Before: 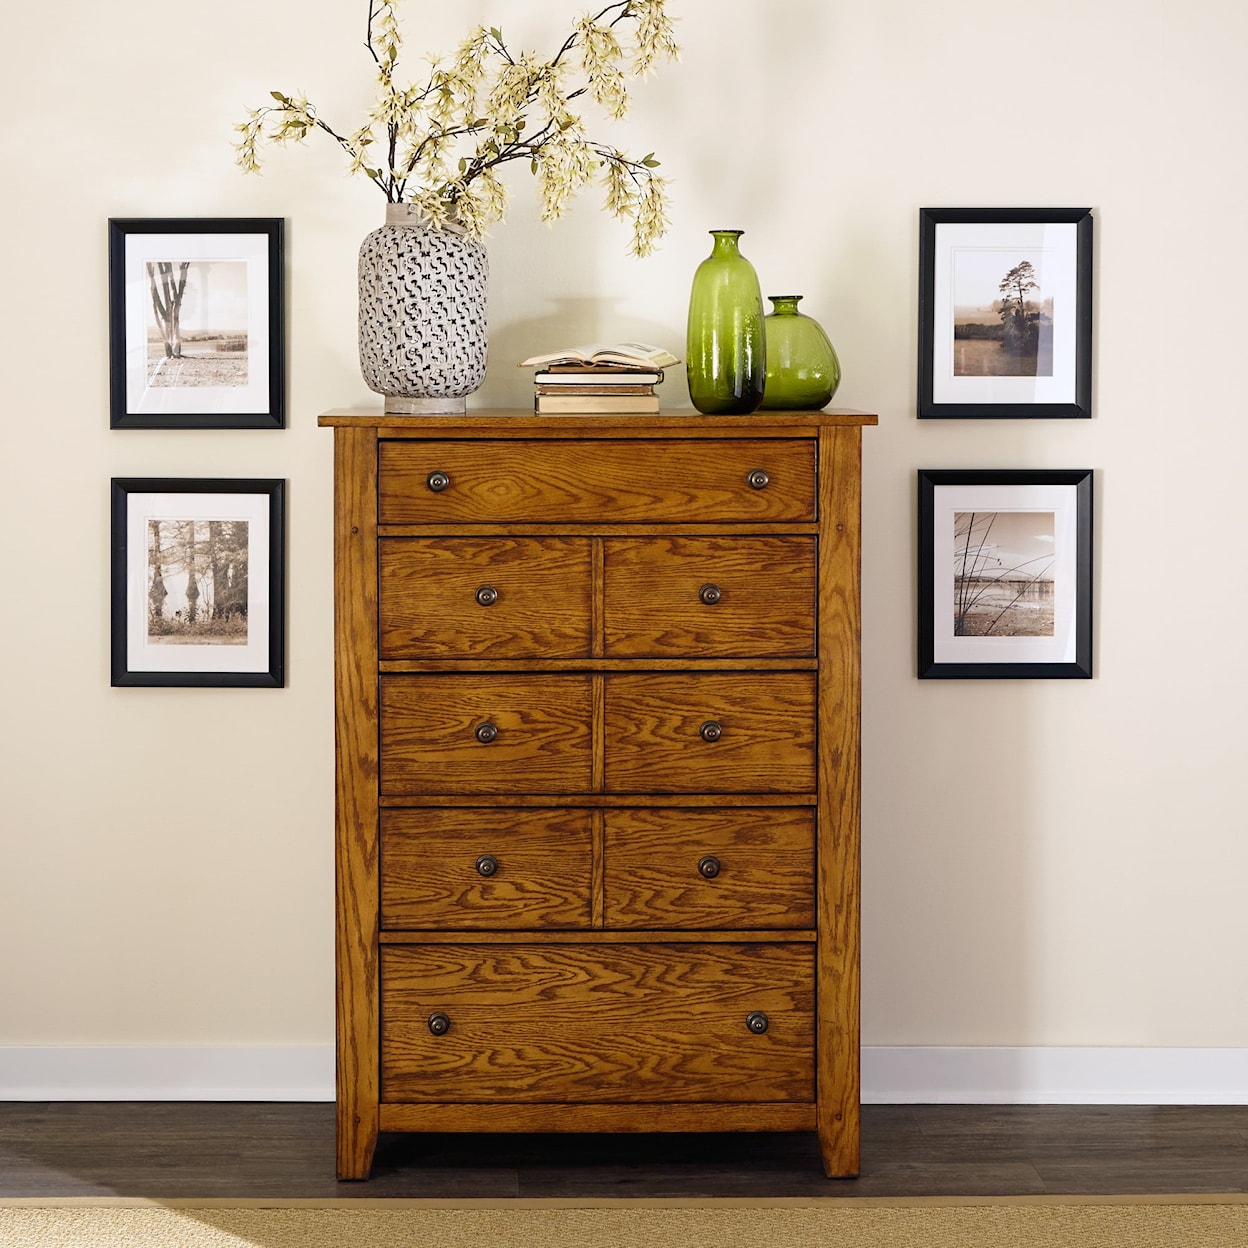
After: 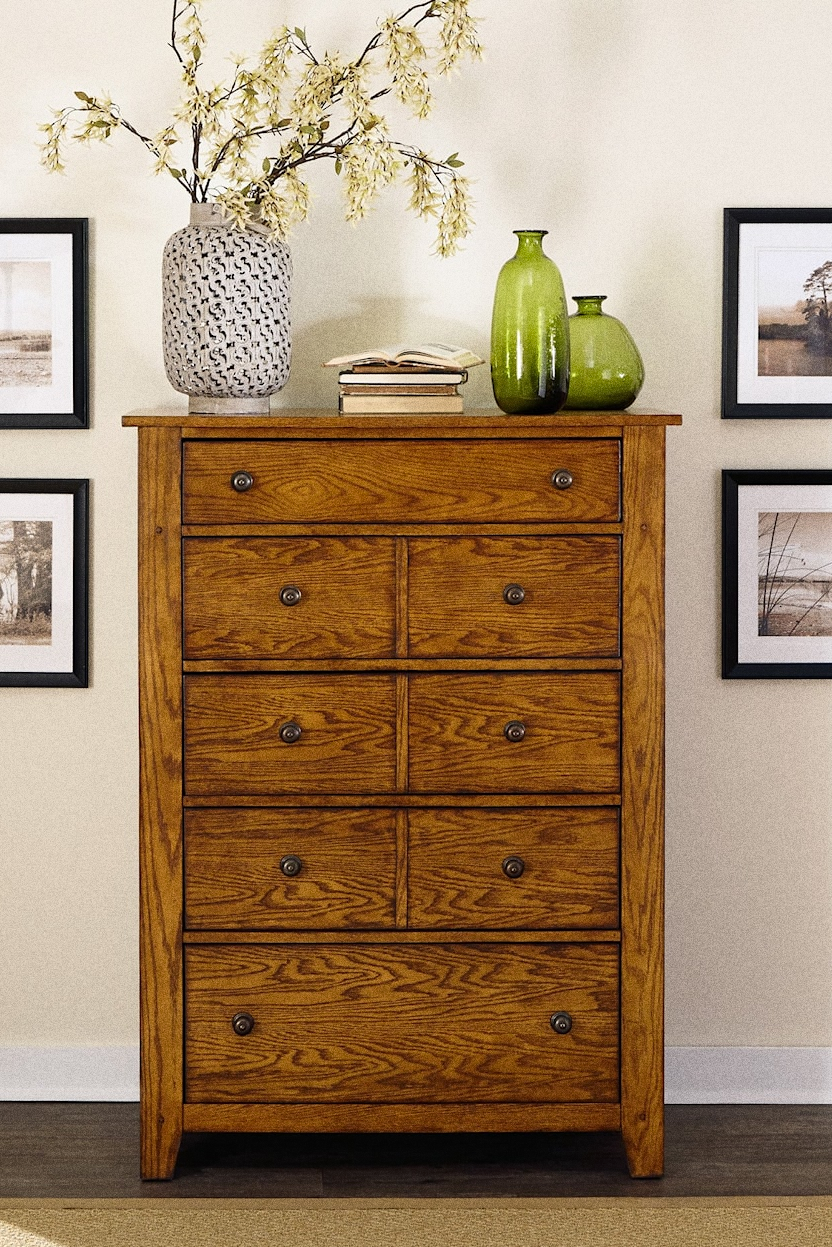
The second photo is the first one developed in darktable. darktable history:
crop and rotate: left 15.754%, right 17.579%
grain: coarseness 0.09 ISO, strength 40%
tone equalizer: on, module defaults
